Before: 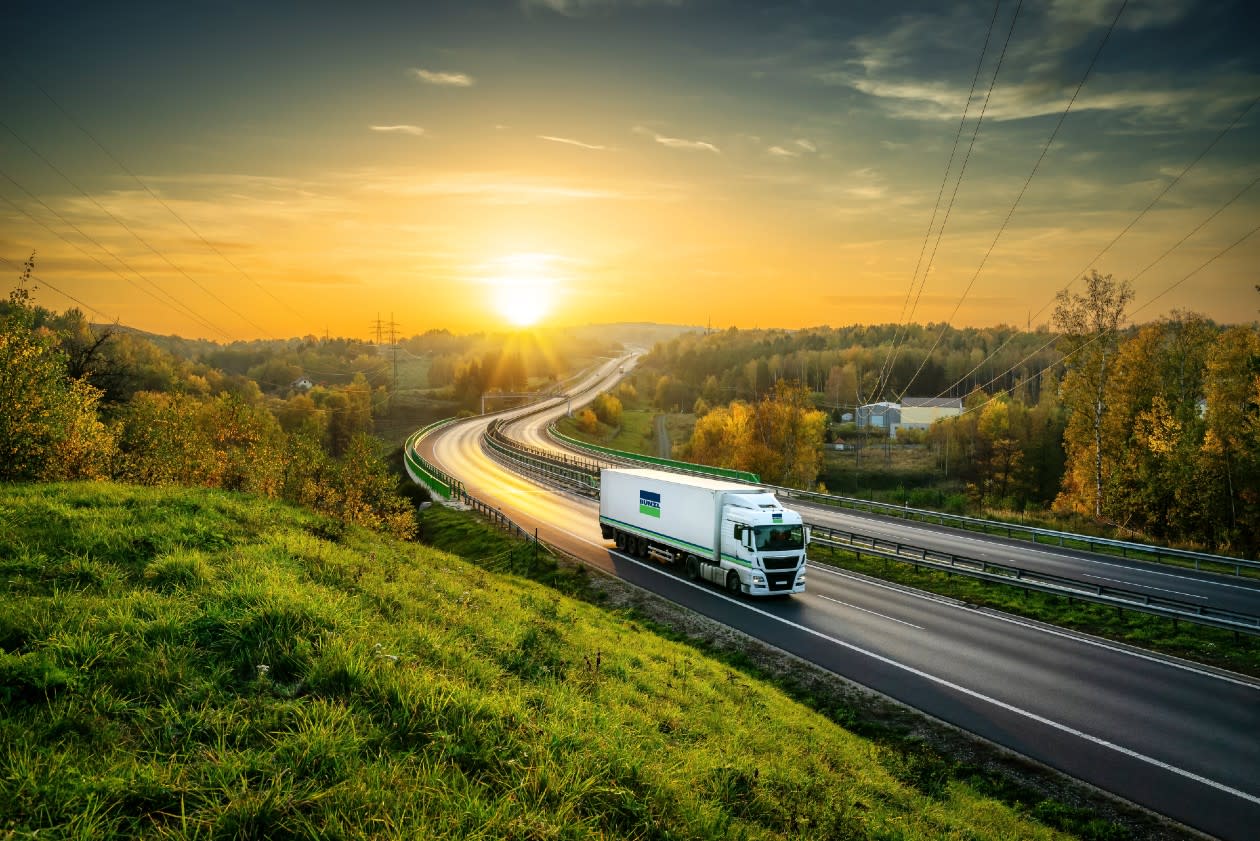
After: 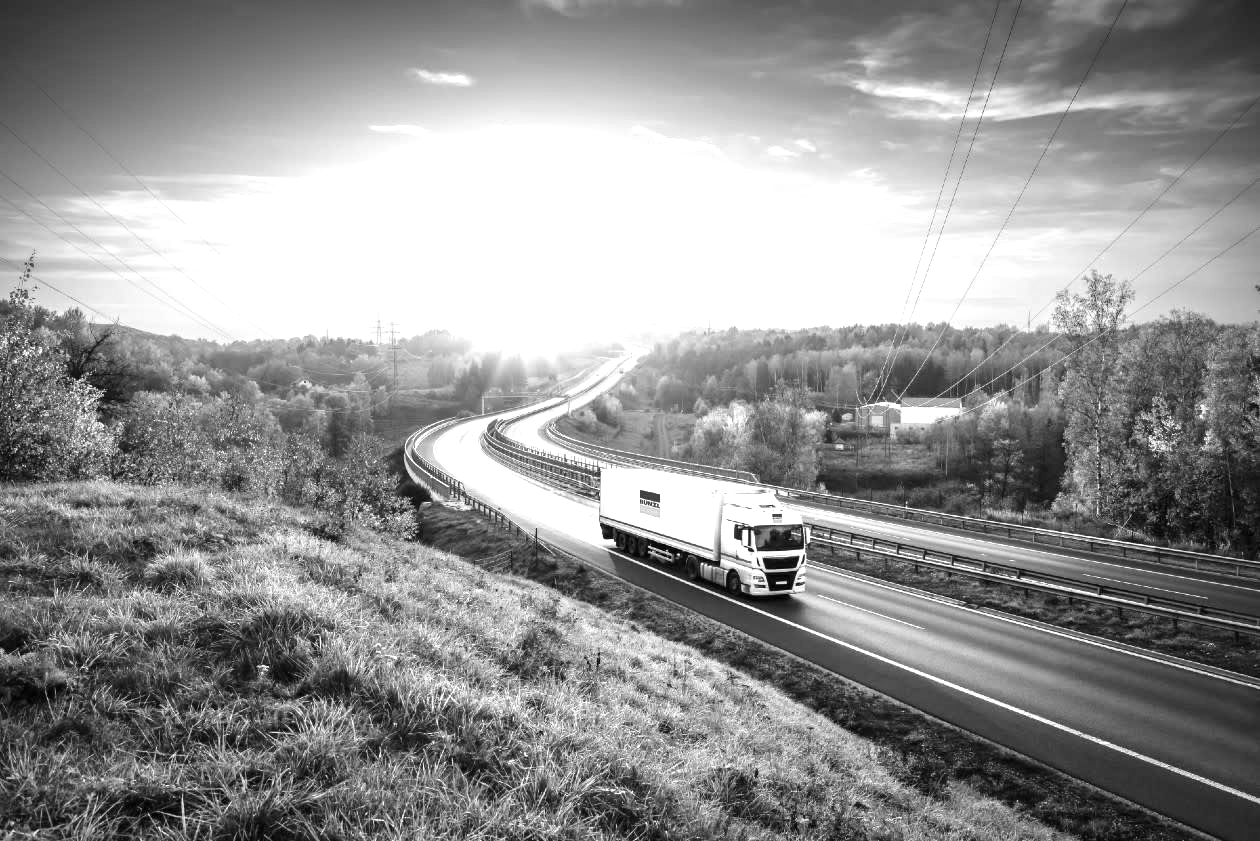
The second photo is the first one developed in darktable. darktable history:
exposure: black level correction 0, exposure 1.2 EV, compensate highlight preservation false
monochrome: on, module defaults
